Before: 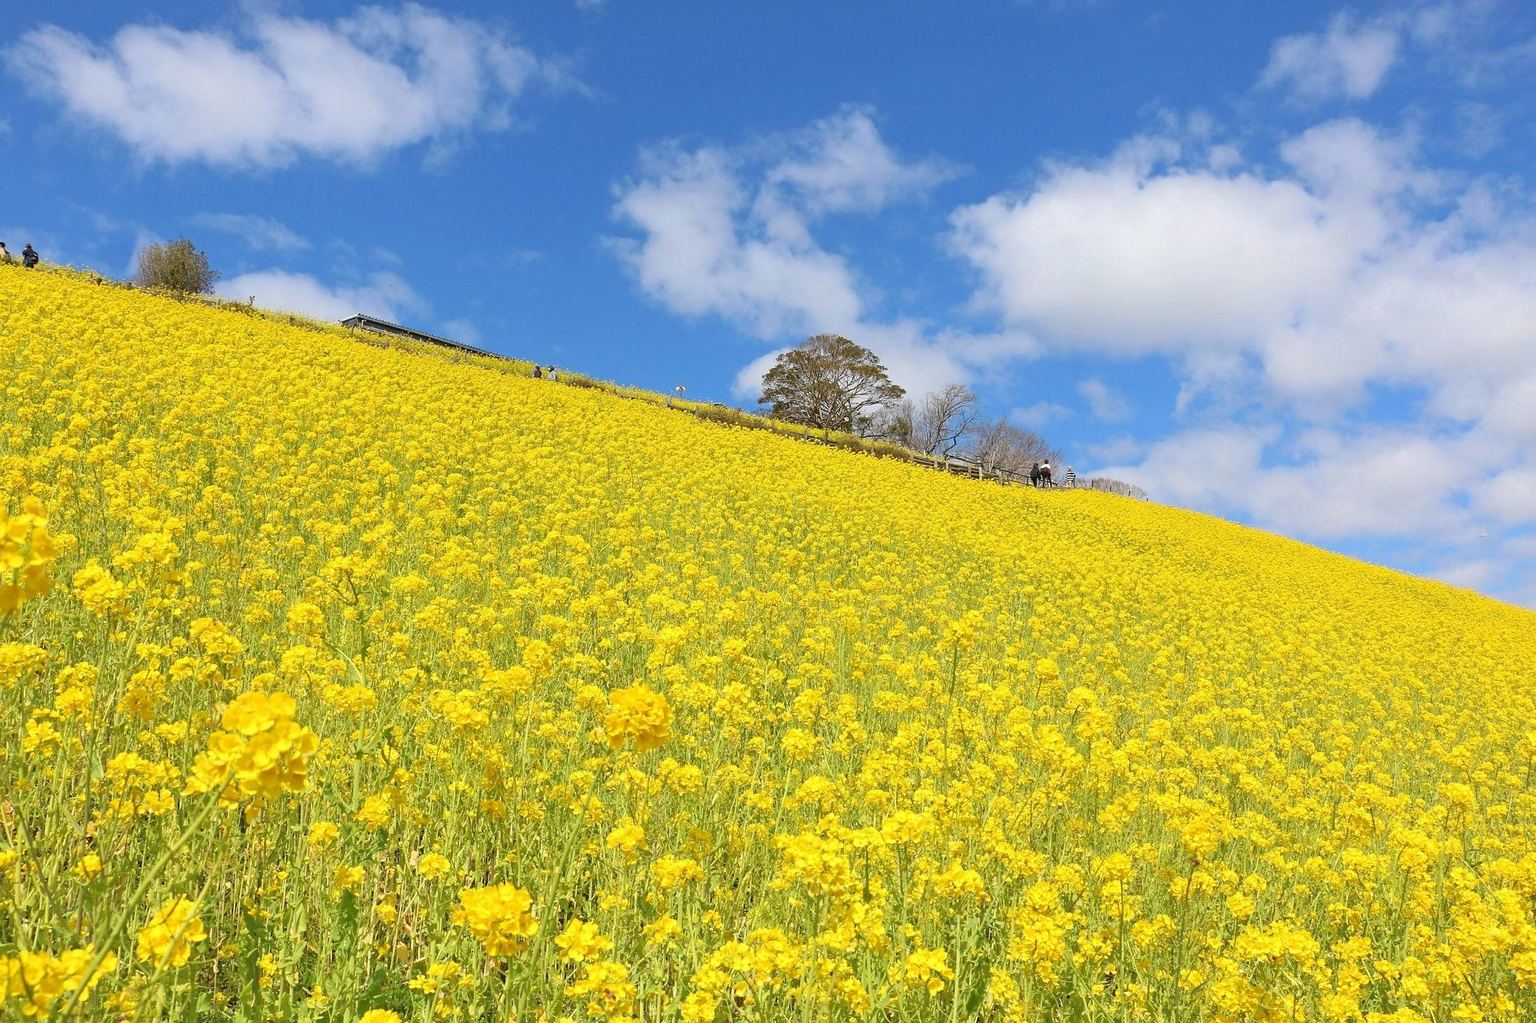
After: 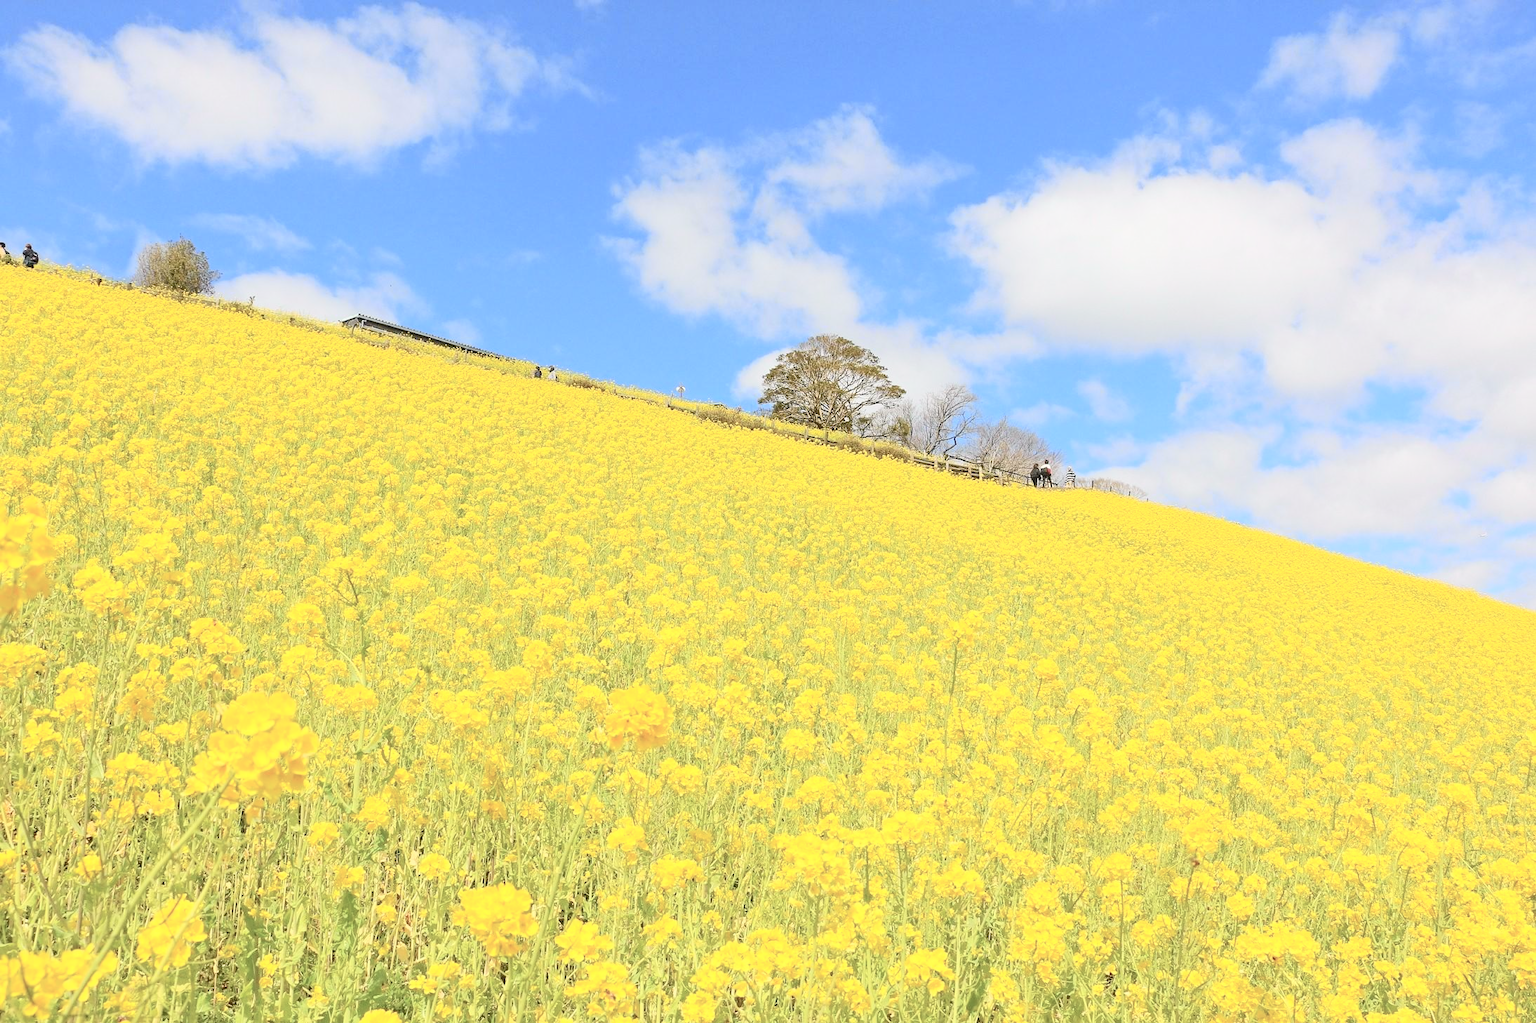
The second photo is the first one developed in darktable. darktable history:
exposure: exposure 0.203 EV, compensate highlight preservation false
tone curve: curves: ch0 [(0, 0.026) (0.184, 0.172) (0.391, 0.468) (0.446, 0.56) (0.605, 0.758) (0.831, 0.931) (0.992, 1)]; ch1 [(0, 0) (0.437, 0.447) (0.501, 0.502) (0.538, 0.539) (0.574, 0.589) (0.617, 0.64) (0.699, 0.749) (0.859, 0.919) (1, 1)]; ch2 [(0, 0) (0.33, 0.301) (0.421, 0.443) (0.447, 0.482) (0.499, 0.509) (0.538, 0.564) (0.585, 0.615) (0.664, 0.664) (1, 1)], color space Lab, independent channels, preserve colors none
tone equalizer: edges refinement/feathering 500, mask exposure compensation -1.57 EV, preserve details no
contrast brightness saturation: contrast -0.17, brightness 0.045, saturation -0.118
